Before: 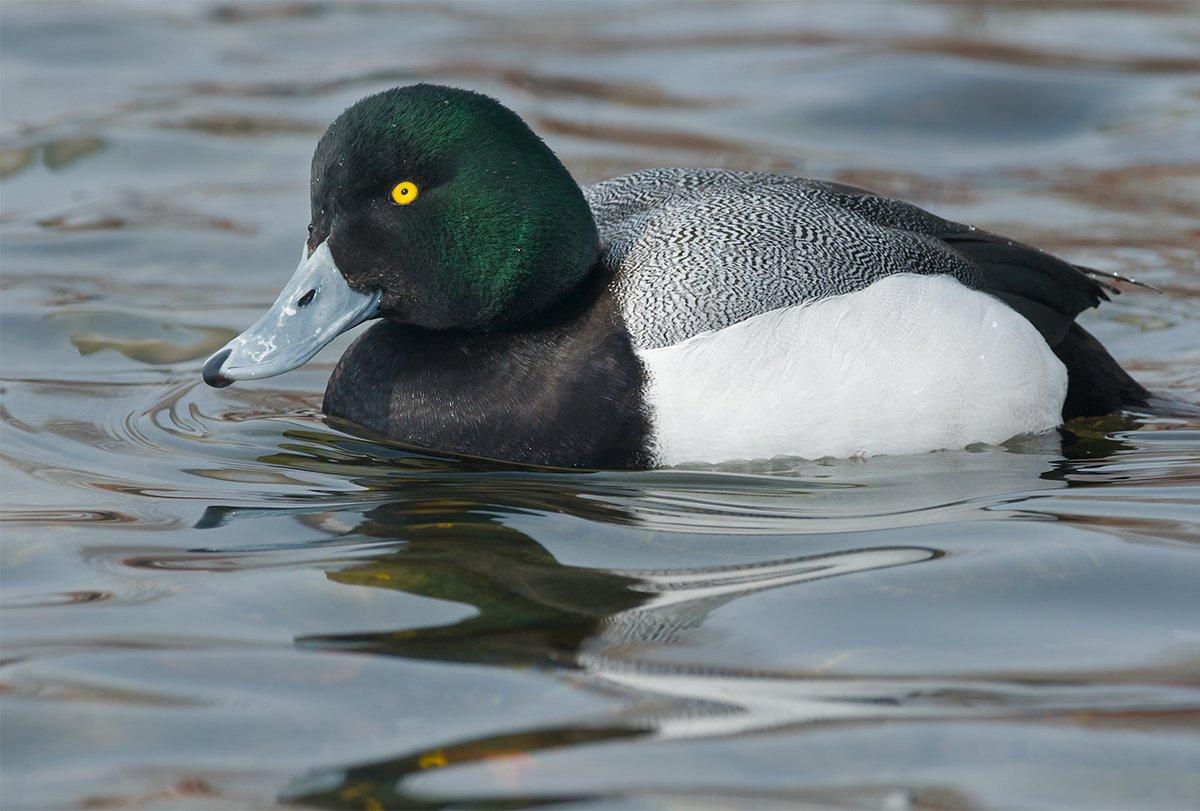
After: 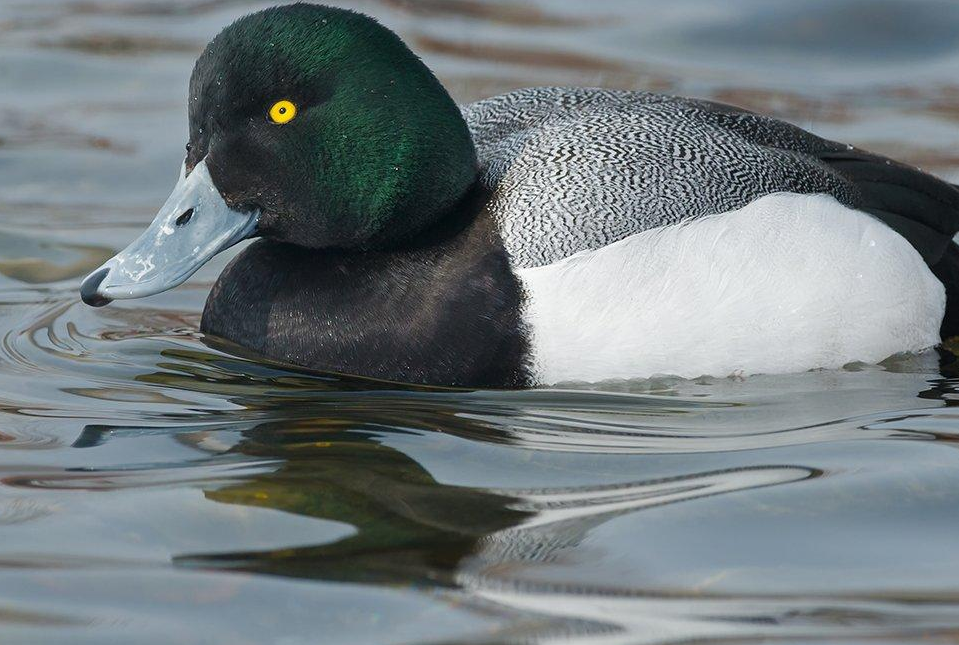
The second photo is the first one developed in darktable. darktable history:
crop and rotate: left 10.215%, top 10.059%, right 9.848%, bottom 10.398%
